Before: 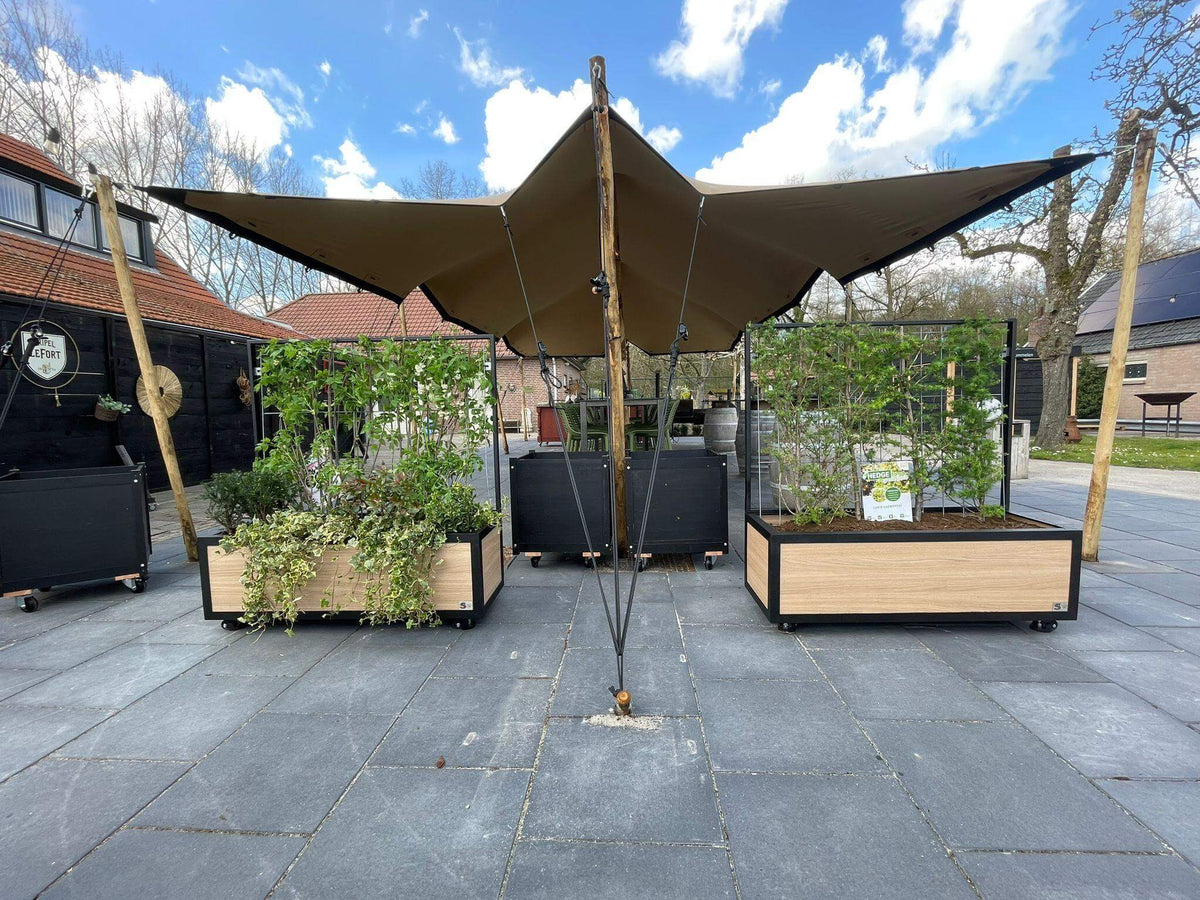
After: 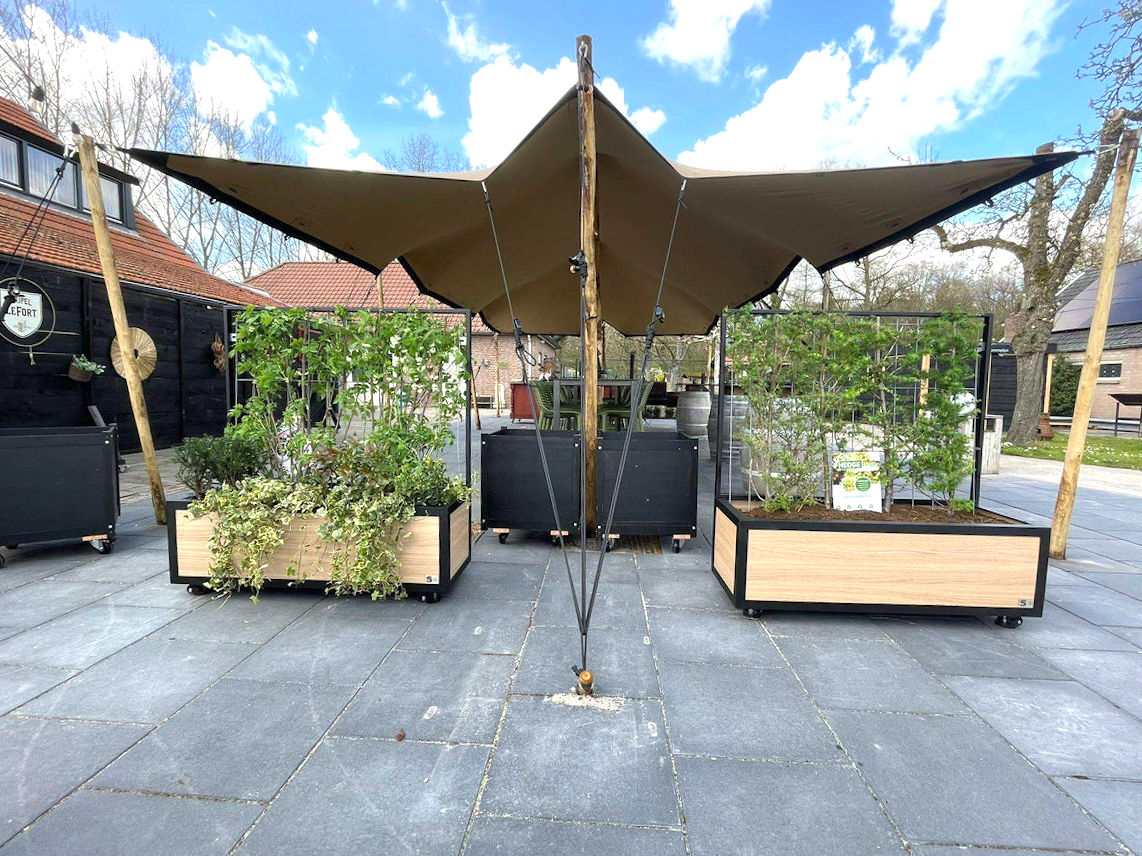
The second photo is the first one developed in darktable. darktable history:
crop and rotate: angle -2.19°
exposure: exposure 0.487 EV, compensate highlight preservation false
